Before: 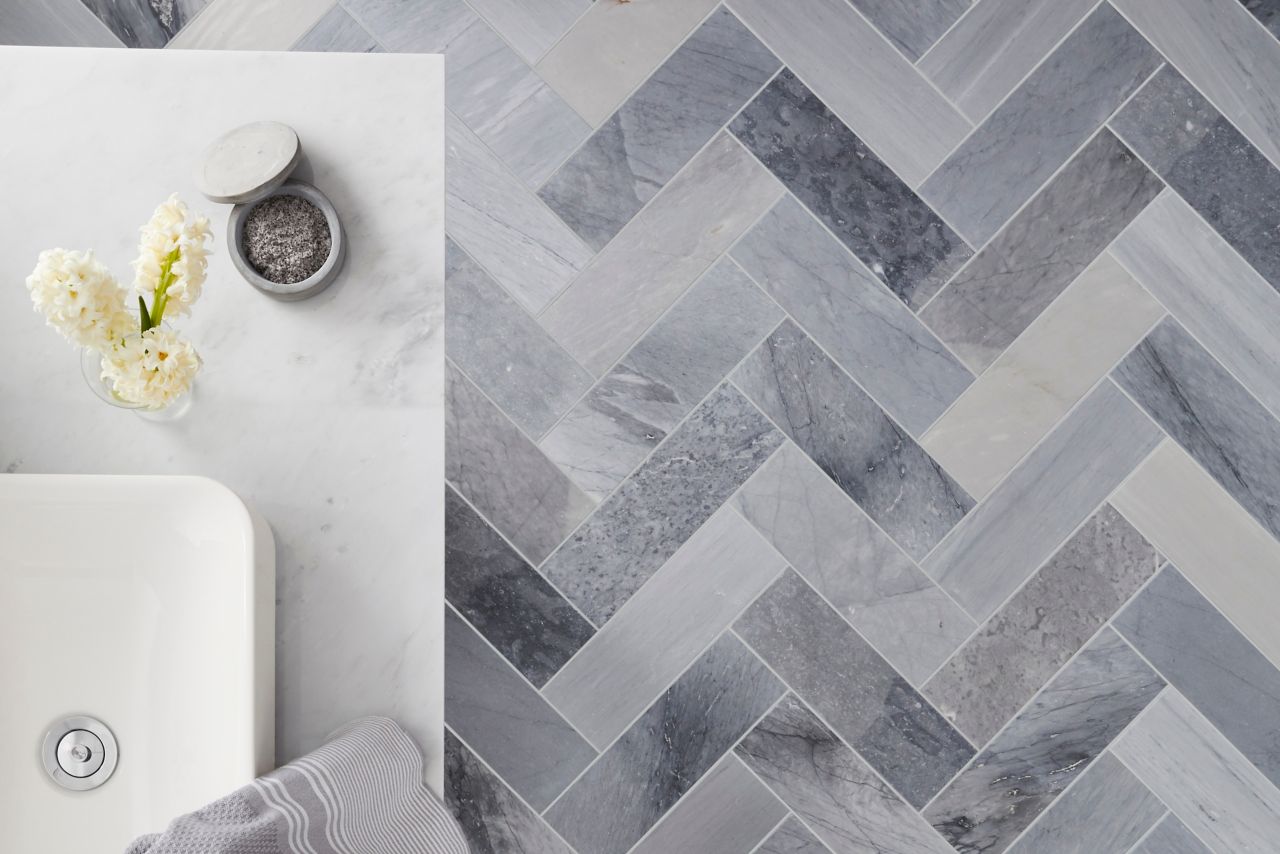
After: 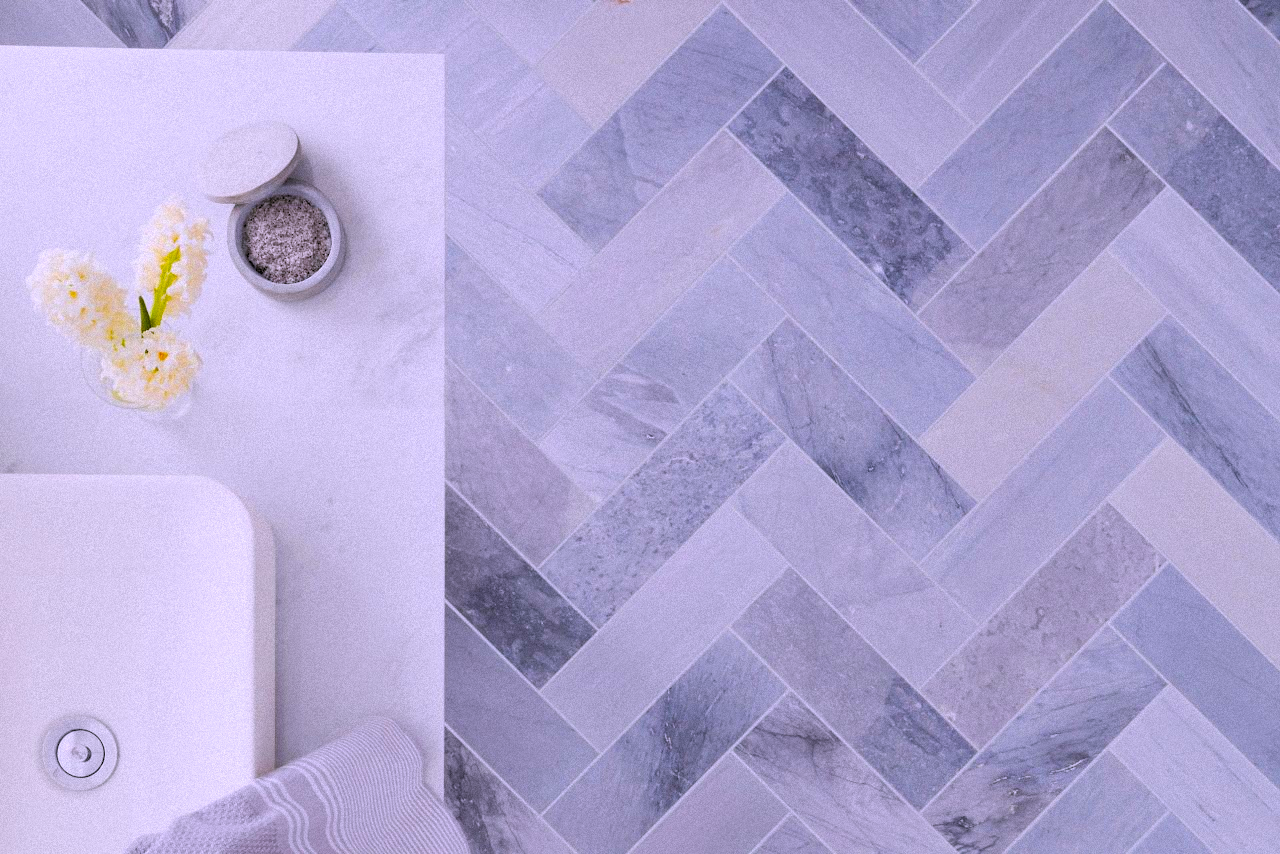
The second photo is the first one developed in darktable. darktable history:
rgb levels: preserve colors sum RGB, levels [[0.038, 0.433, 0.934], [0, 0.5, 1], [0, 0.5, 1]]
white balance: red 1.042, blue 1.17
color balance rgb: perceptual saturation grading › global saturation 25%, perceptual brilliance grading › mid-tones 10%, perceptual brilliance grading › shadows 15%, global vibrance 20%
grain: mid-tones bias 0%
